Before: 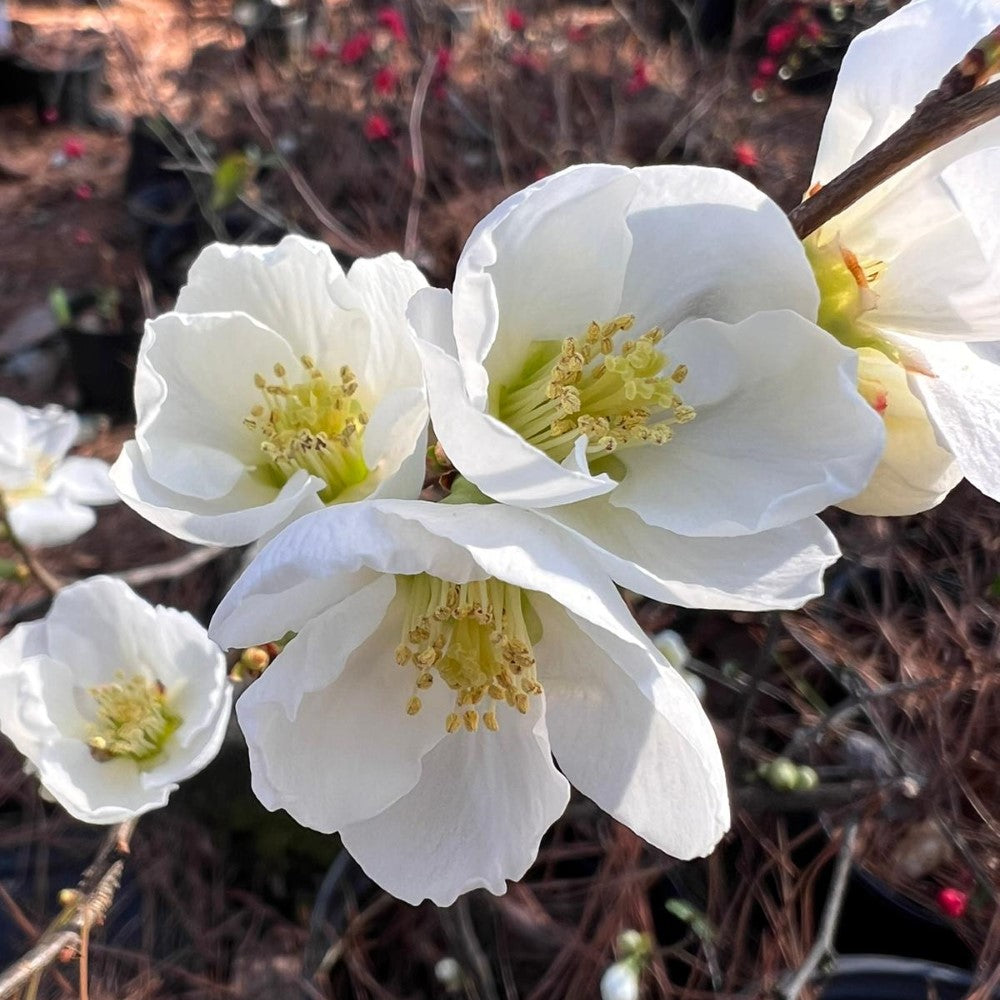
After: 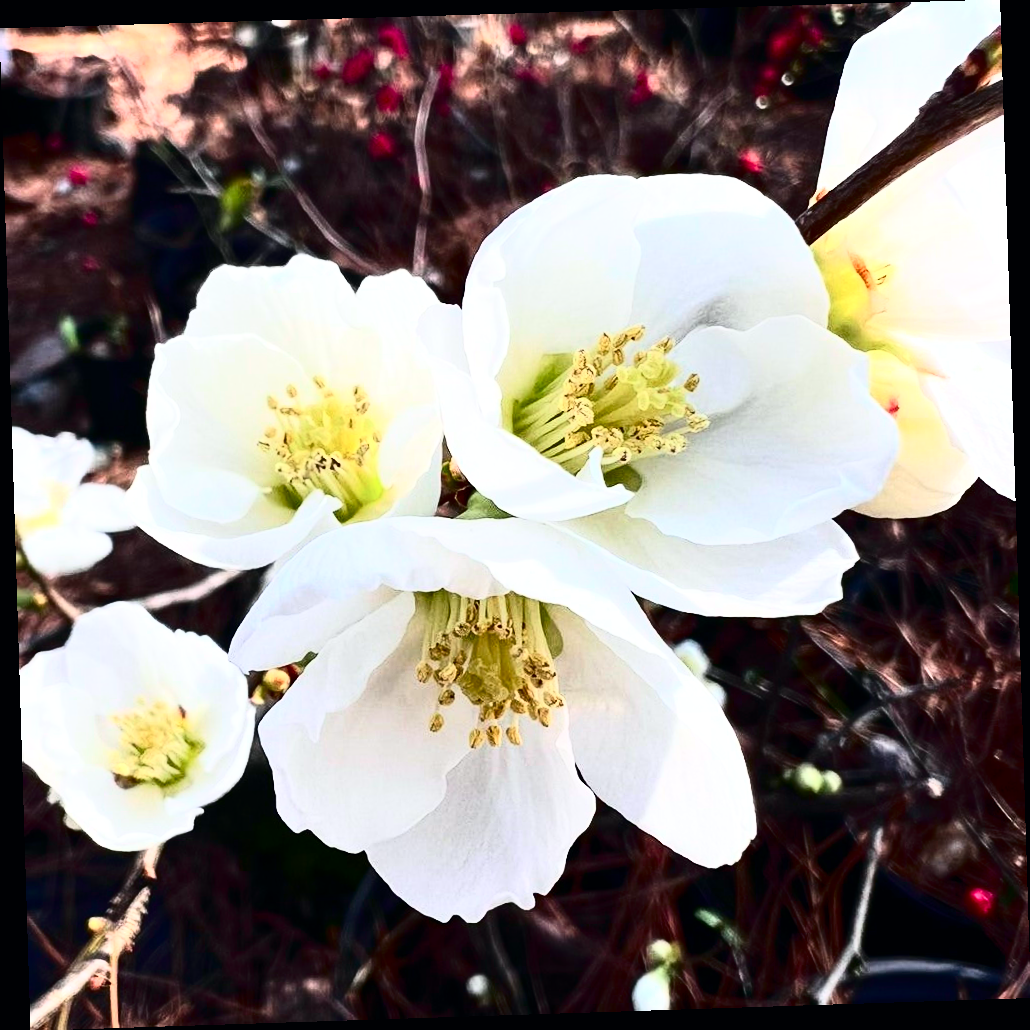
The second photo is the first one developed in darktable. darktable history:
tone curve: curves: ch0 [(0, 0) (0.139, 0.067) (0.319, 0.269) (0.498, 0.505) (0.725, 0.824) (0.864, 0.945) (0.985, 1)]; ch1 [(0, 0) (0.291, 0.197) (0.456, 0.426) (0.495, 0.488) (0.557, 0.578) (0.599, 0.644) (0.702, 0.786) (1, 1)]; ch2 [(0, 0) (0.125, 0.089) (0.353, 0.329) (0.447, 0.43) (0.557, 0.566) (0.63, 0.667) (1, 1)], color space Lab, independent channels, preserve colors none
rotate and perspective: rotation -1.77°, lens shift (horizontal) 0.004, automatic cropping off
contrast brightness saturation: contrast 0.39, brightness 0.1
